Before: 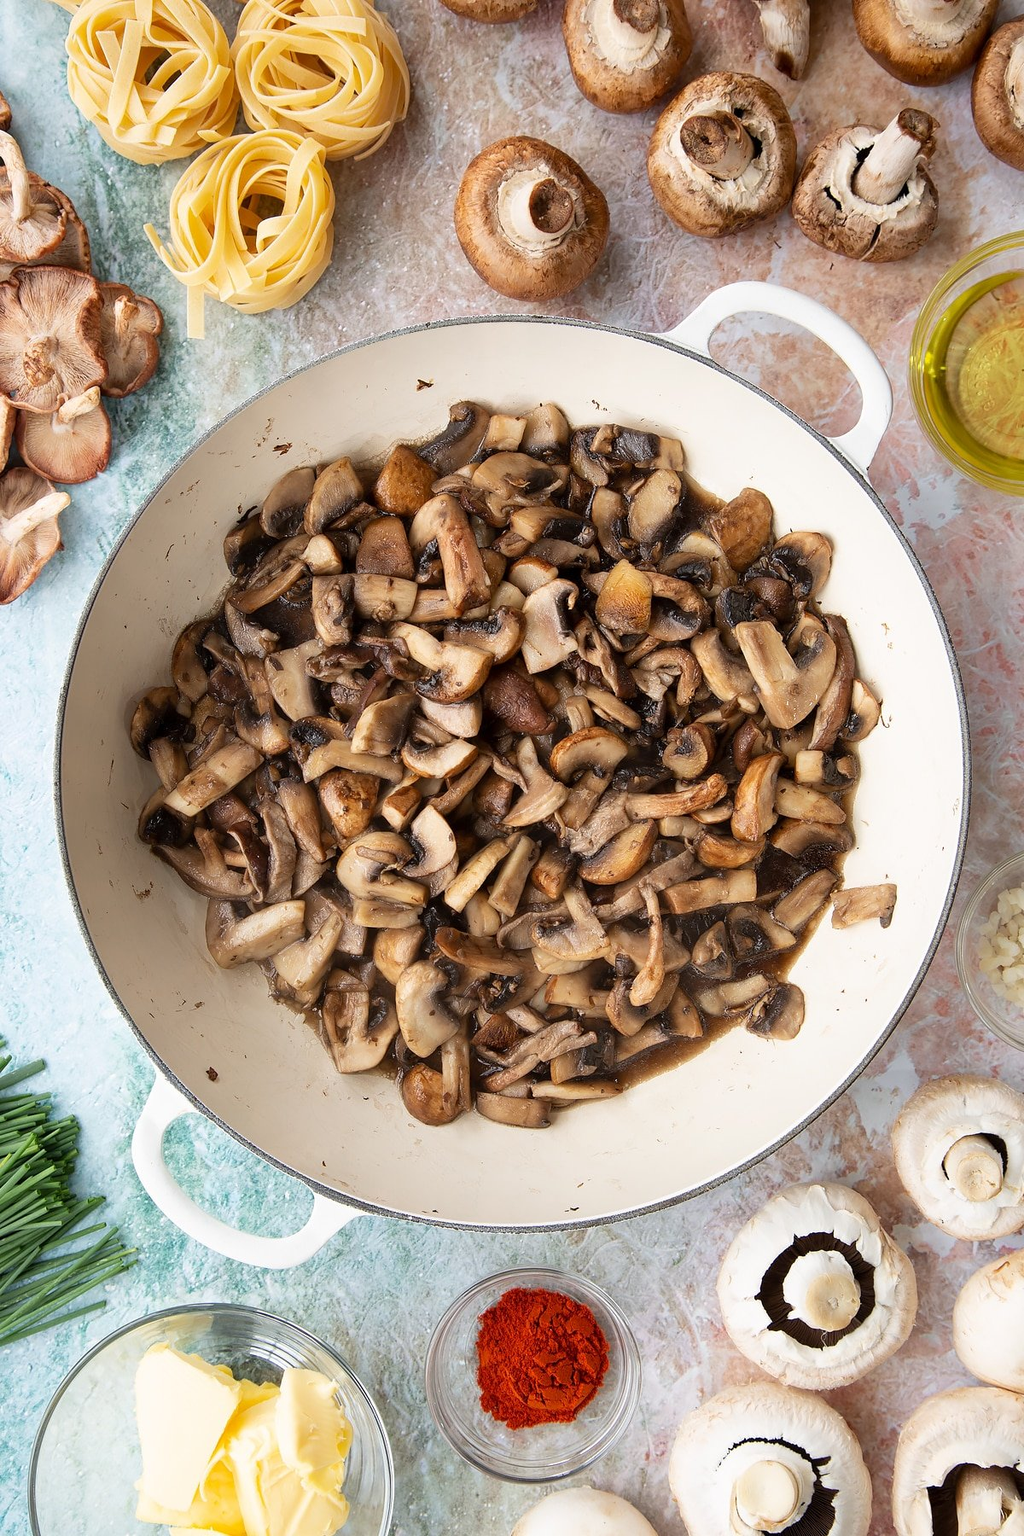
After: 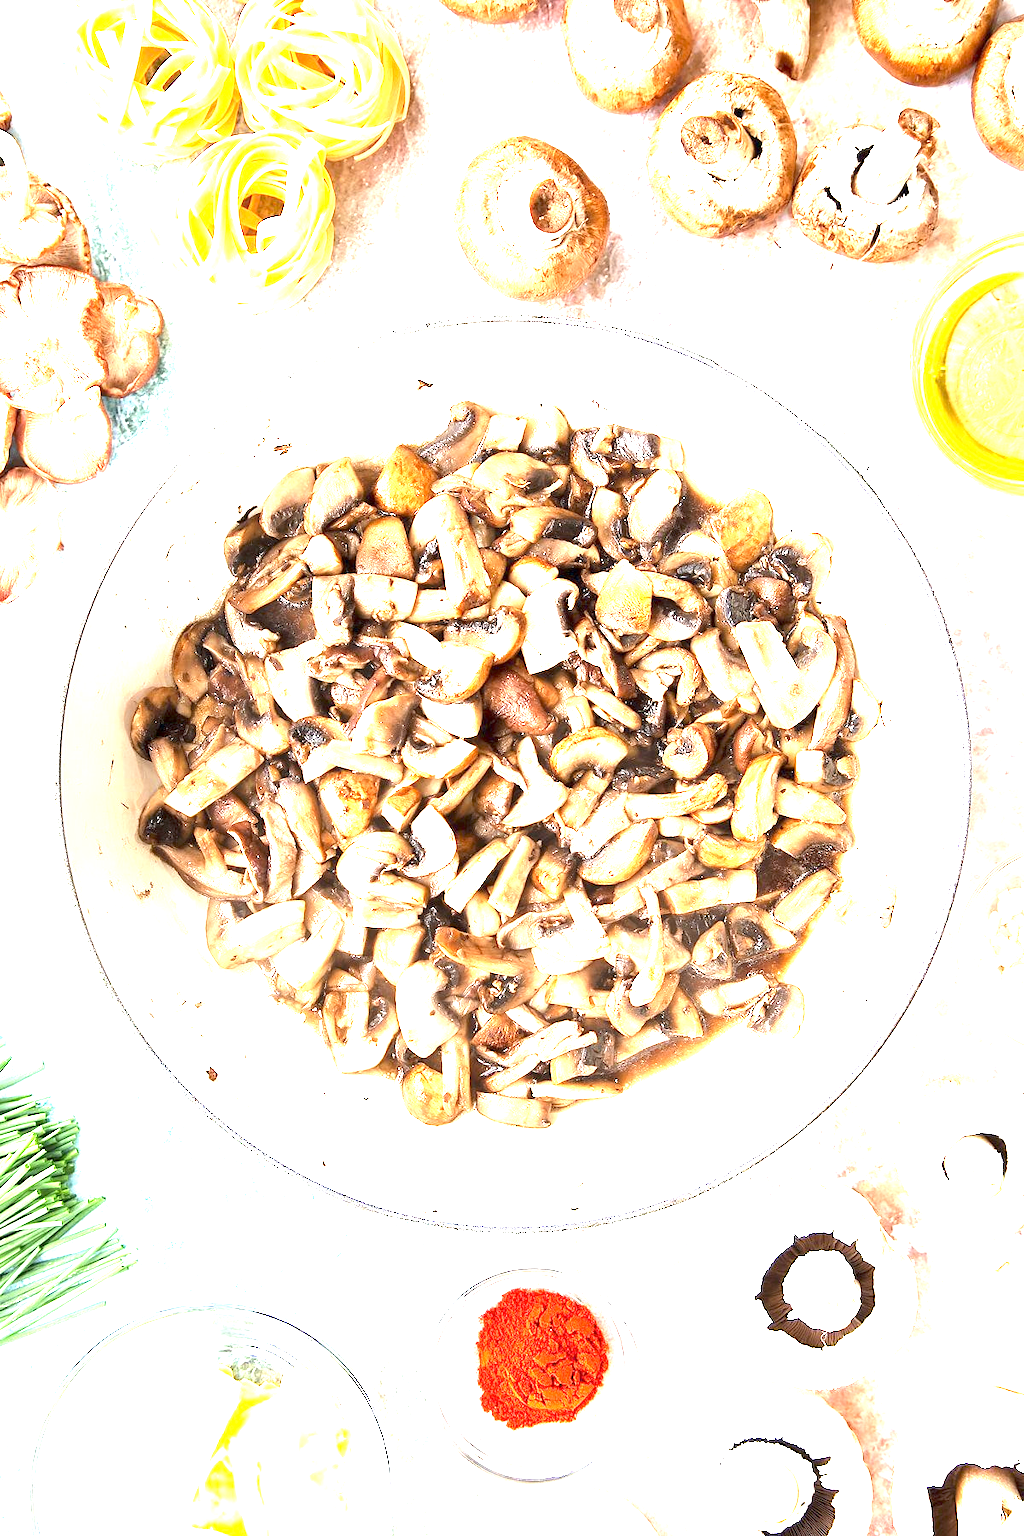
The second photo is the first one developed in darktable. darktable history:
exposure: exposure 2.915 EV, compensate exposure bias true, compensate highlight preservation false
